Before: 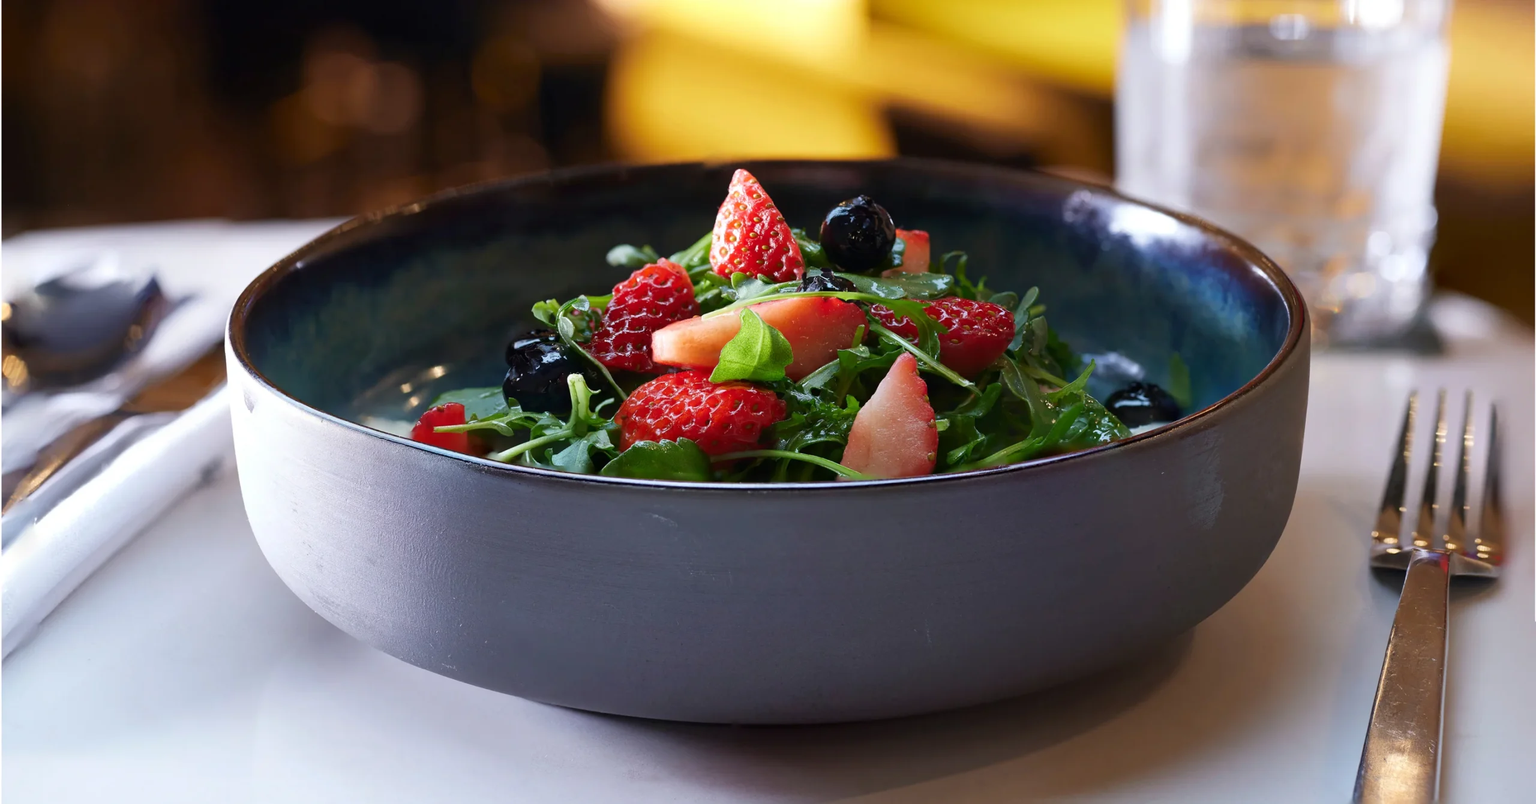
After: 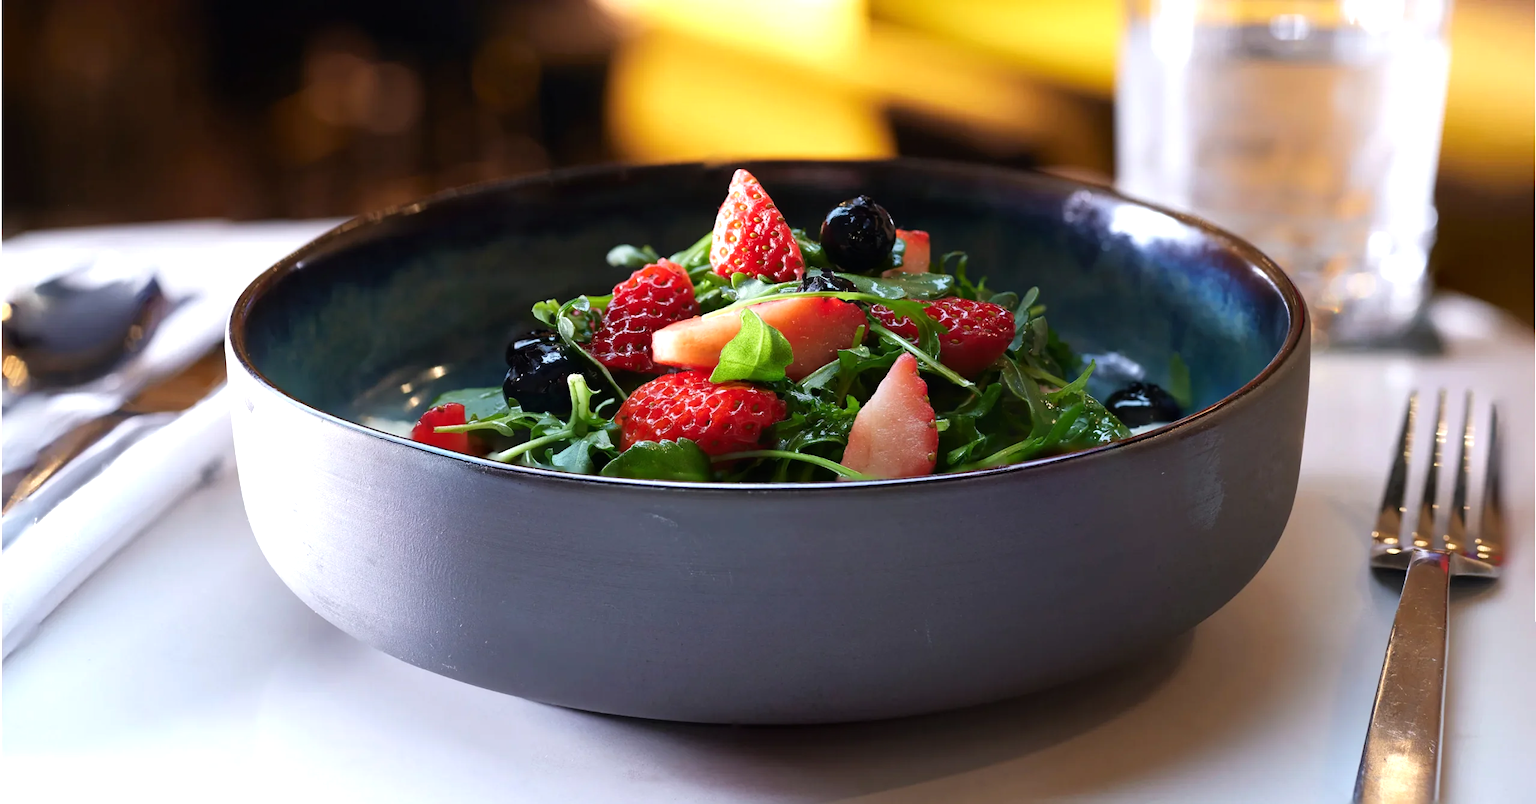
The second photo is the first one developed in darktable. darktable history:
tone equalizer: -8 EV -0.447 EV, -7 EV -0.373 EV, -6 EV -0.323 EV, -5 EV -0.183 EV, -3 EV 0.206 EV, -2 EV 0.324 EV, -1 EV 0.399 EV, +0 EV 0.425 EV
